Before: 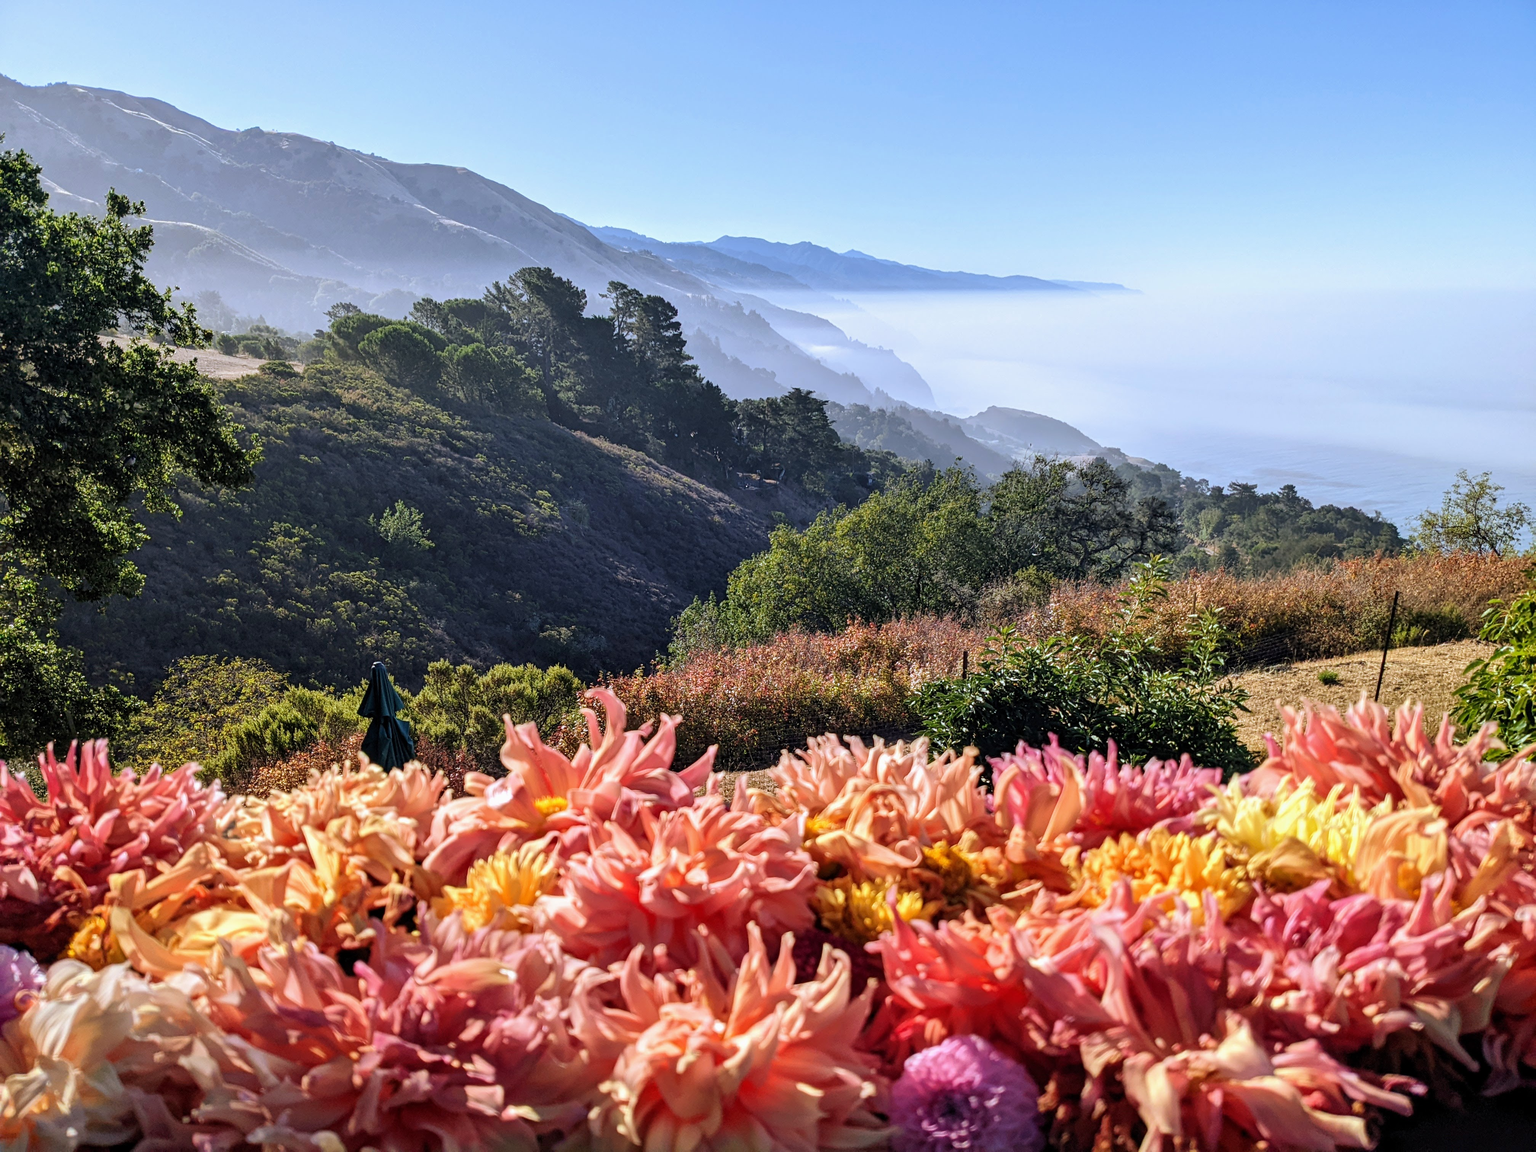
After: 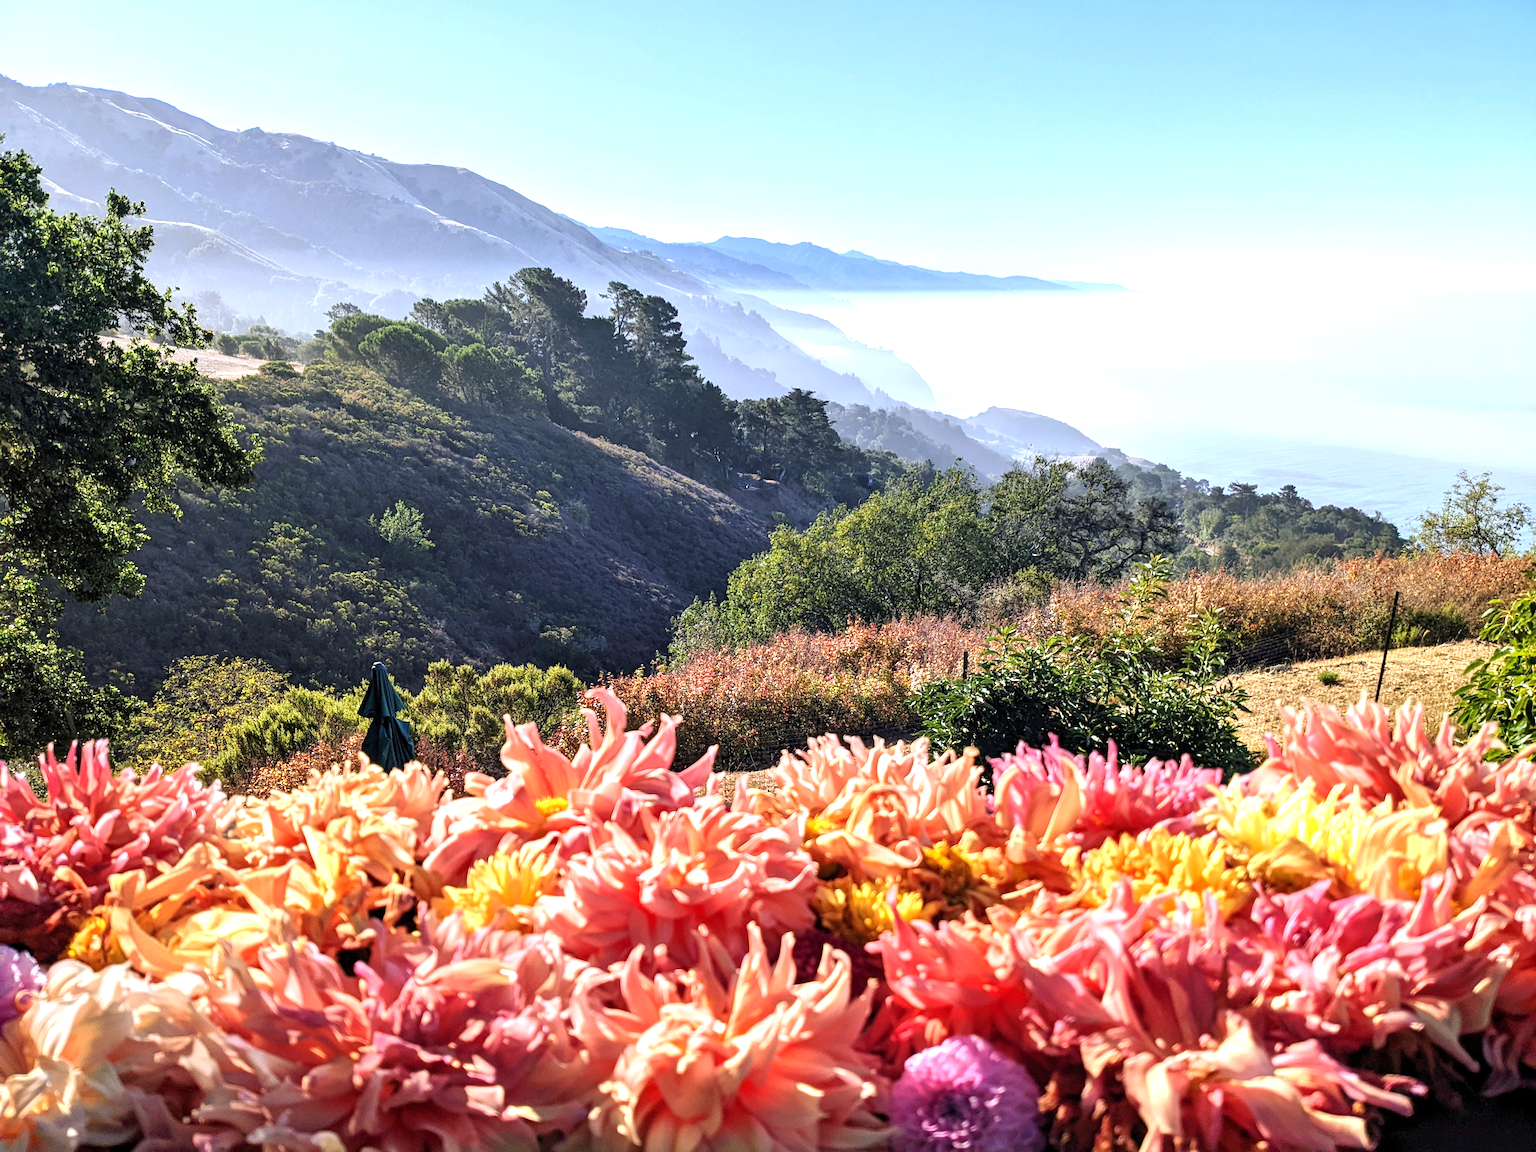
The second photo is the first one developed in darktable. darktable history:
exposure: exposure 0.76 EV, compensate highlight preservation false
tone curve: curves: ch1 [(0, 0) (0.108, 0.197) (0.5, 0.5) (0.681, 0.885) (1, 1)]; ch2 [(0, 0) (0.28, 0.151) (1, 1)], color space Lab, linked channels, preserve colors none
